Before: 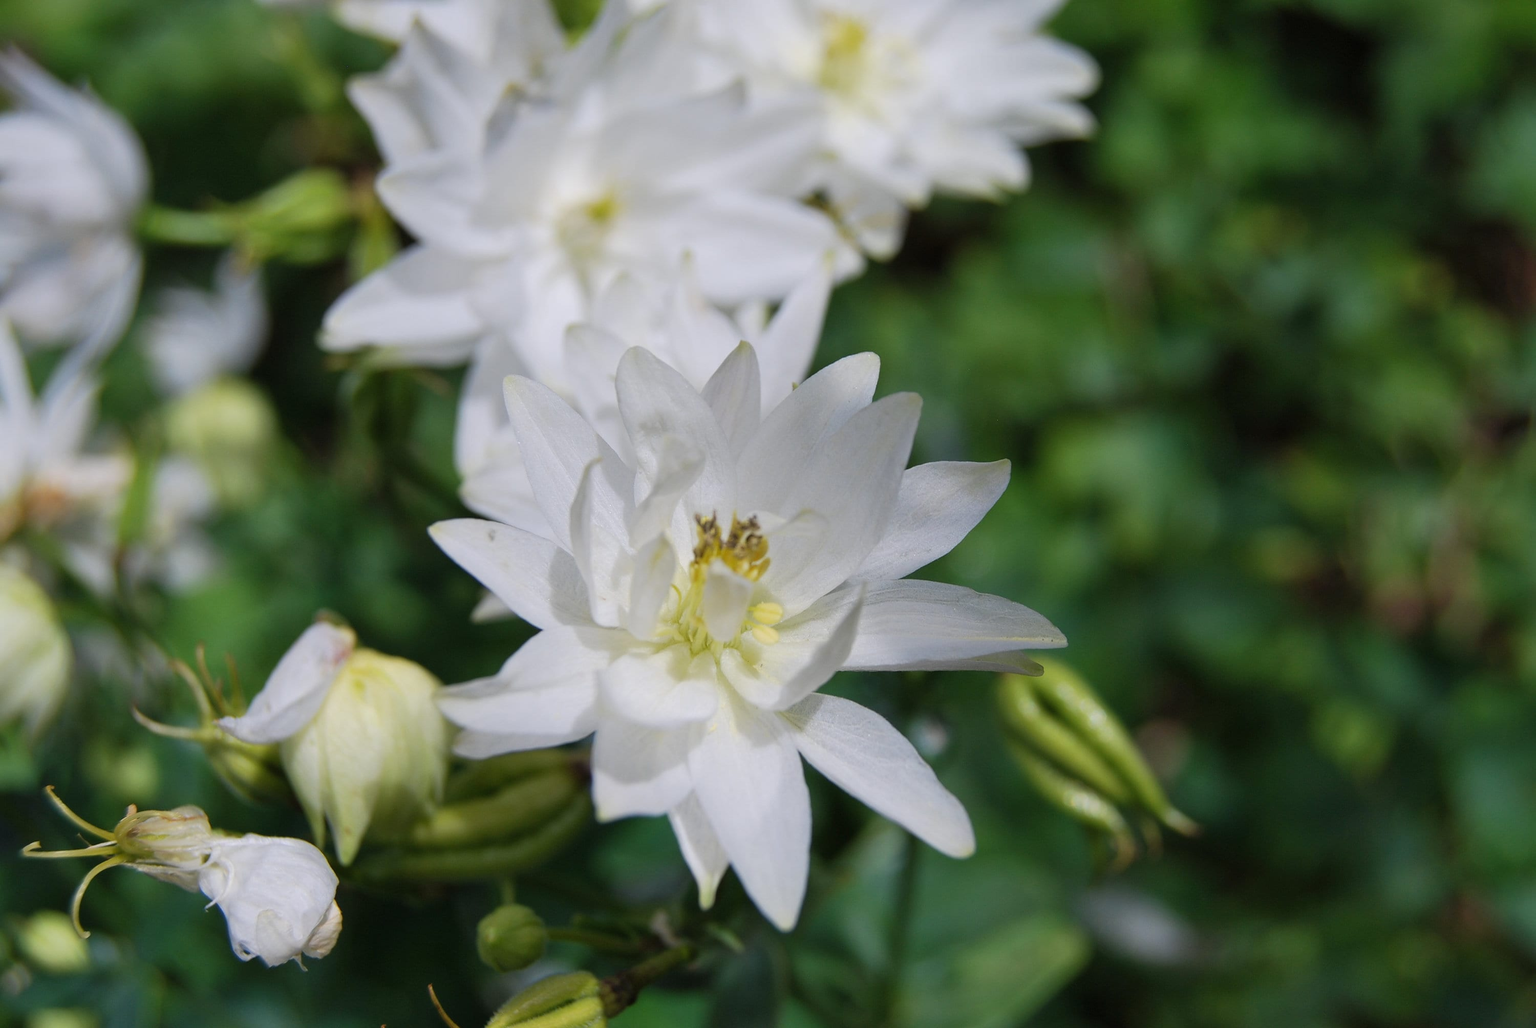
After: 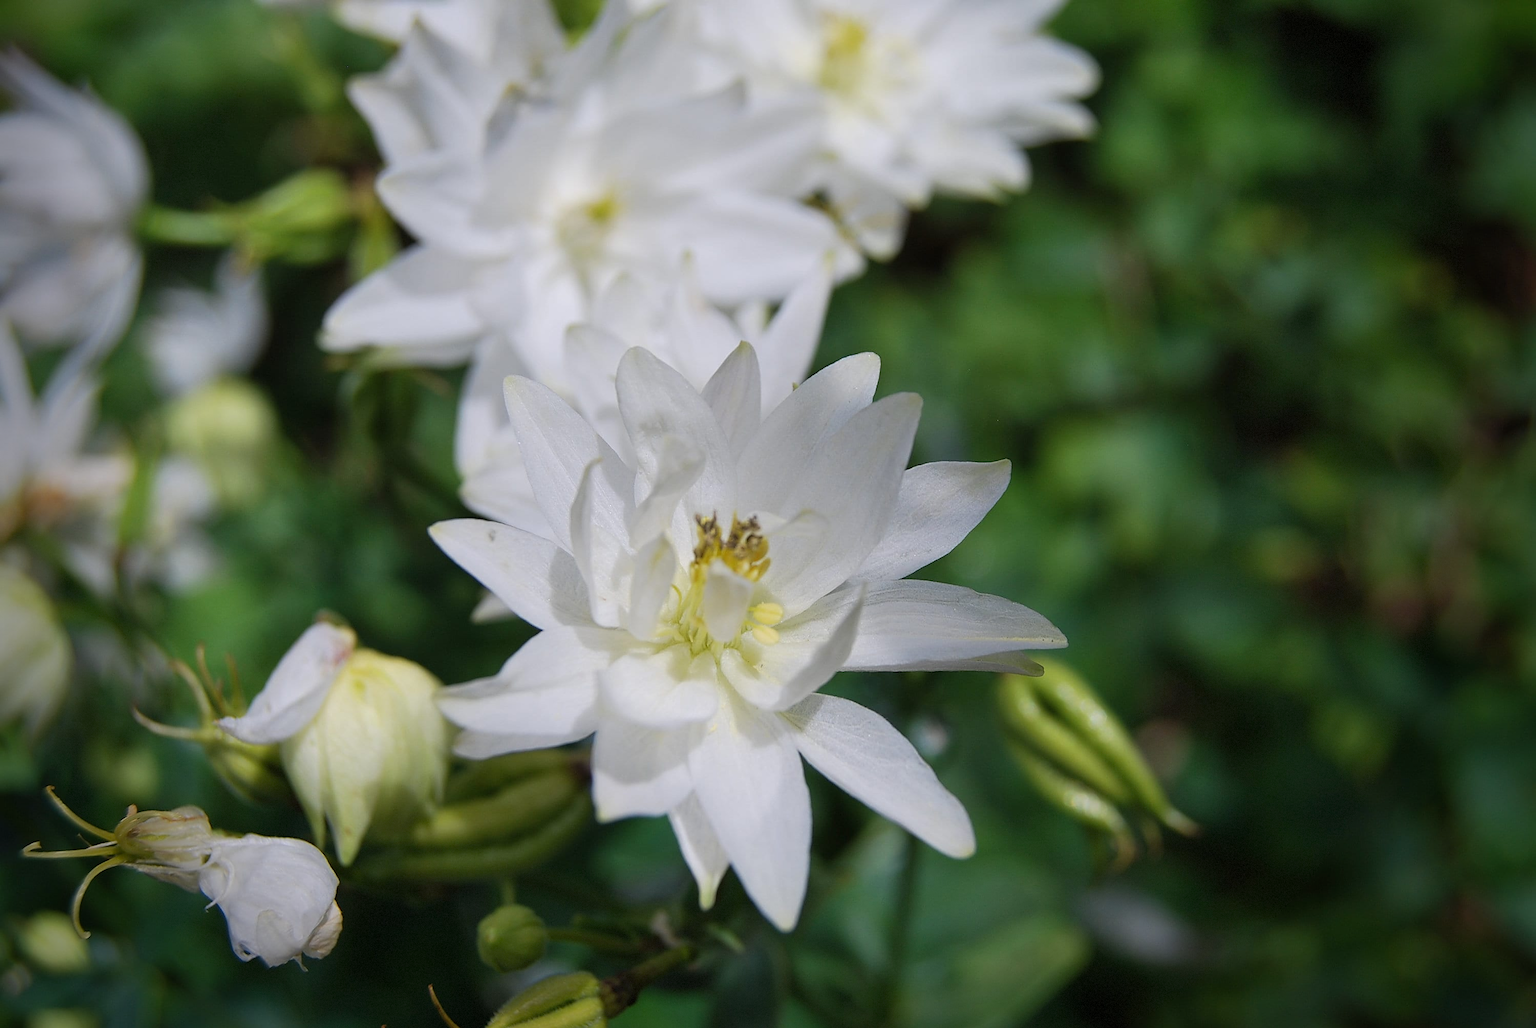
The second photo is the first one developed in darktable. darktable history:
vignetting: fall-off start 68.33%, fall-off radius 30%, saturation 0.042, center (-0.066, -0.311), width/height ratio 0.992, shape 0.85, dithering 8-bit output
sharpen: on, module defaults
